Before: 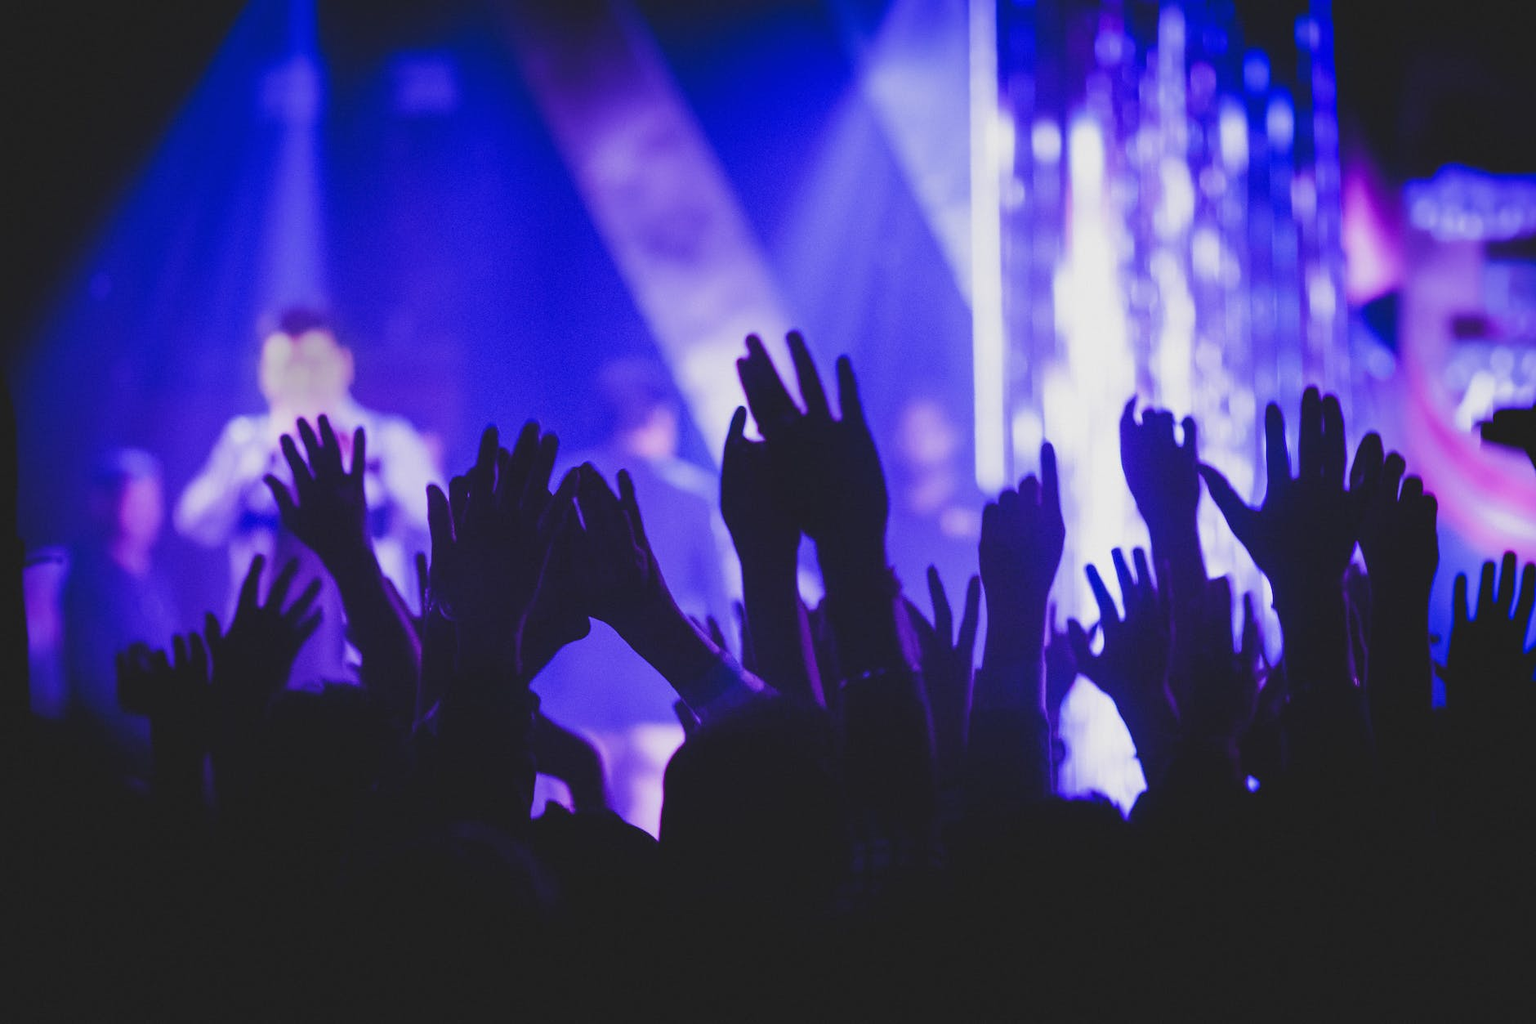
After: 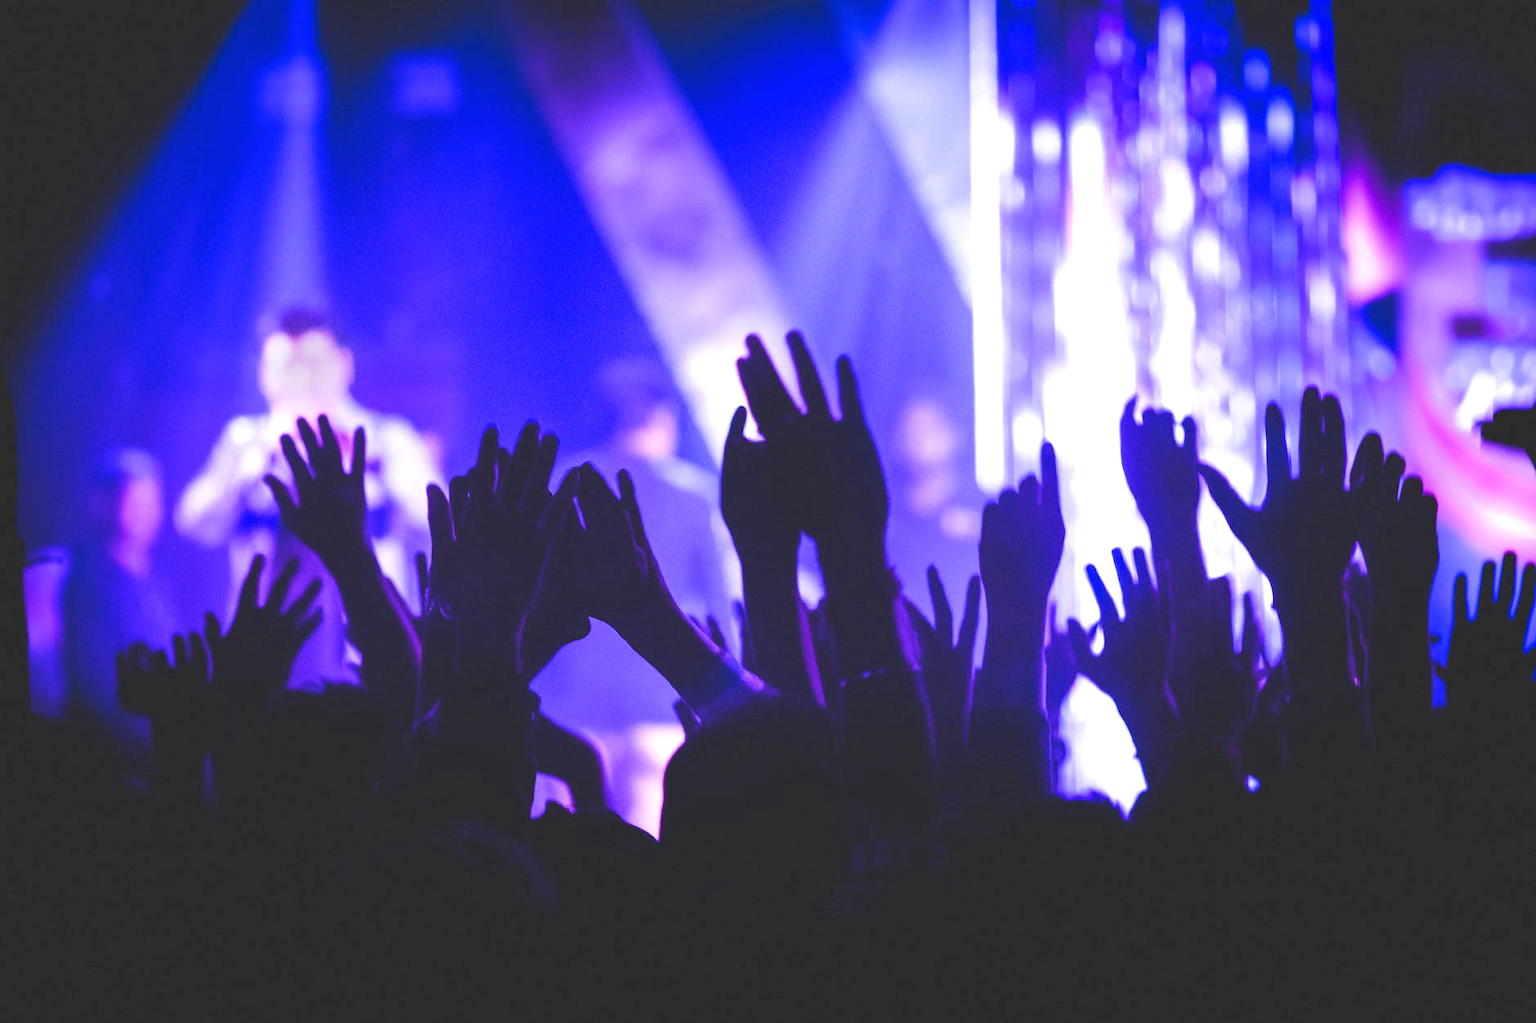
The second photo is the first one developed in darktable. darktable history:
exposure: exposure 0.778 EV, compensate exposure bias true, compensate highlight preservation false
